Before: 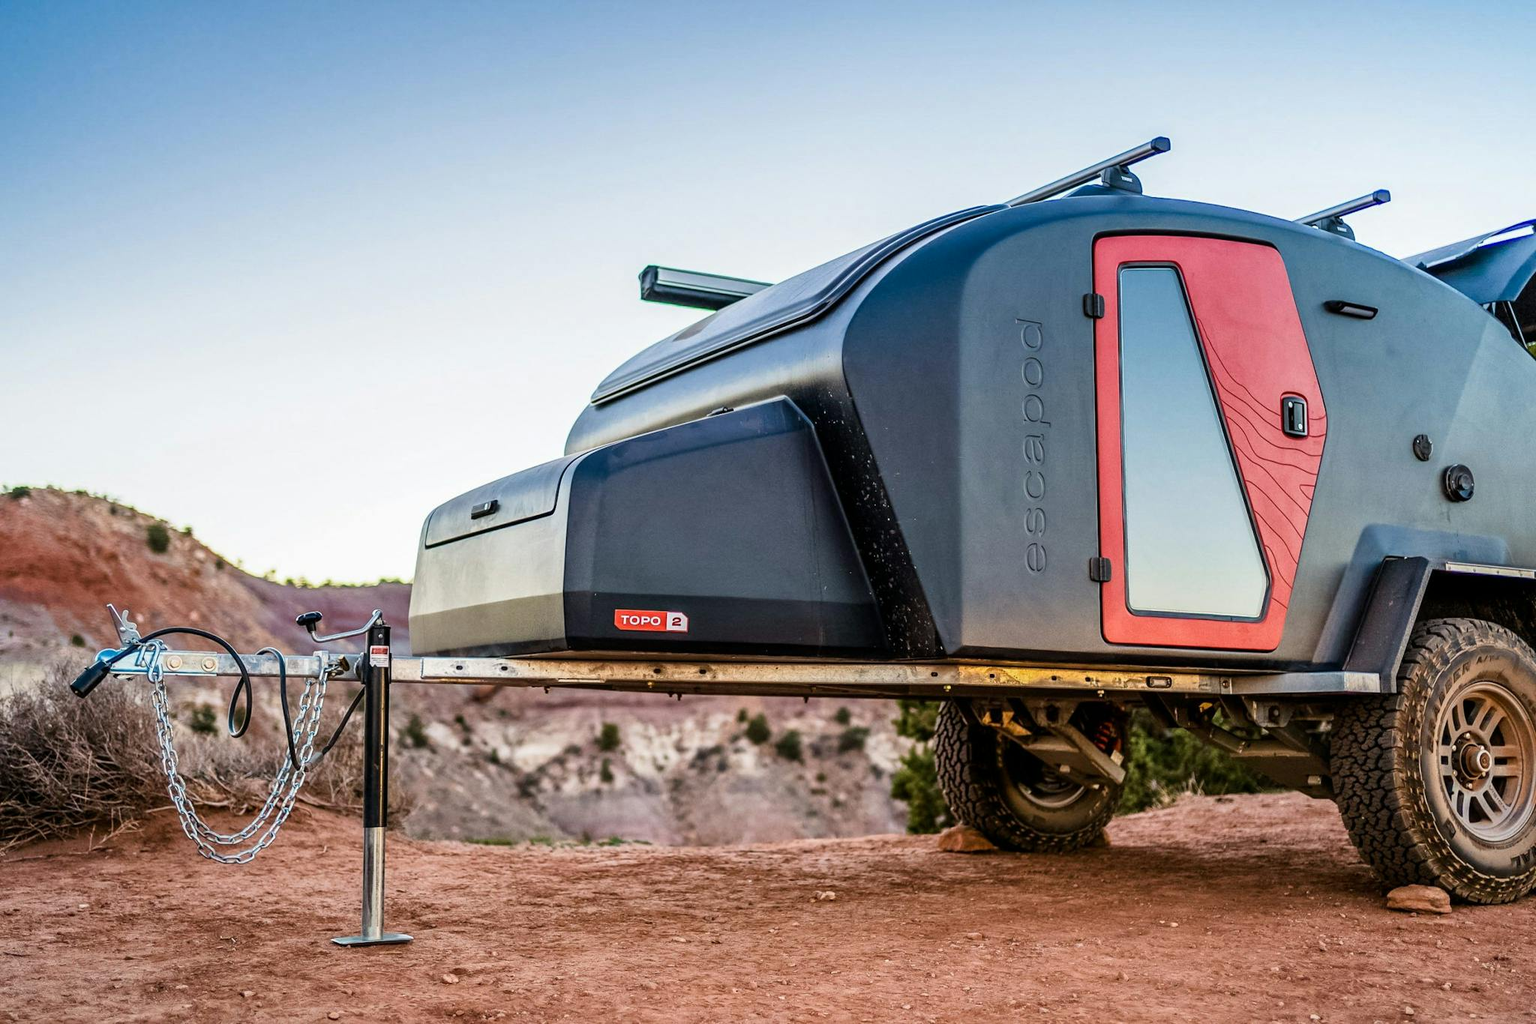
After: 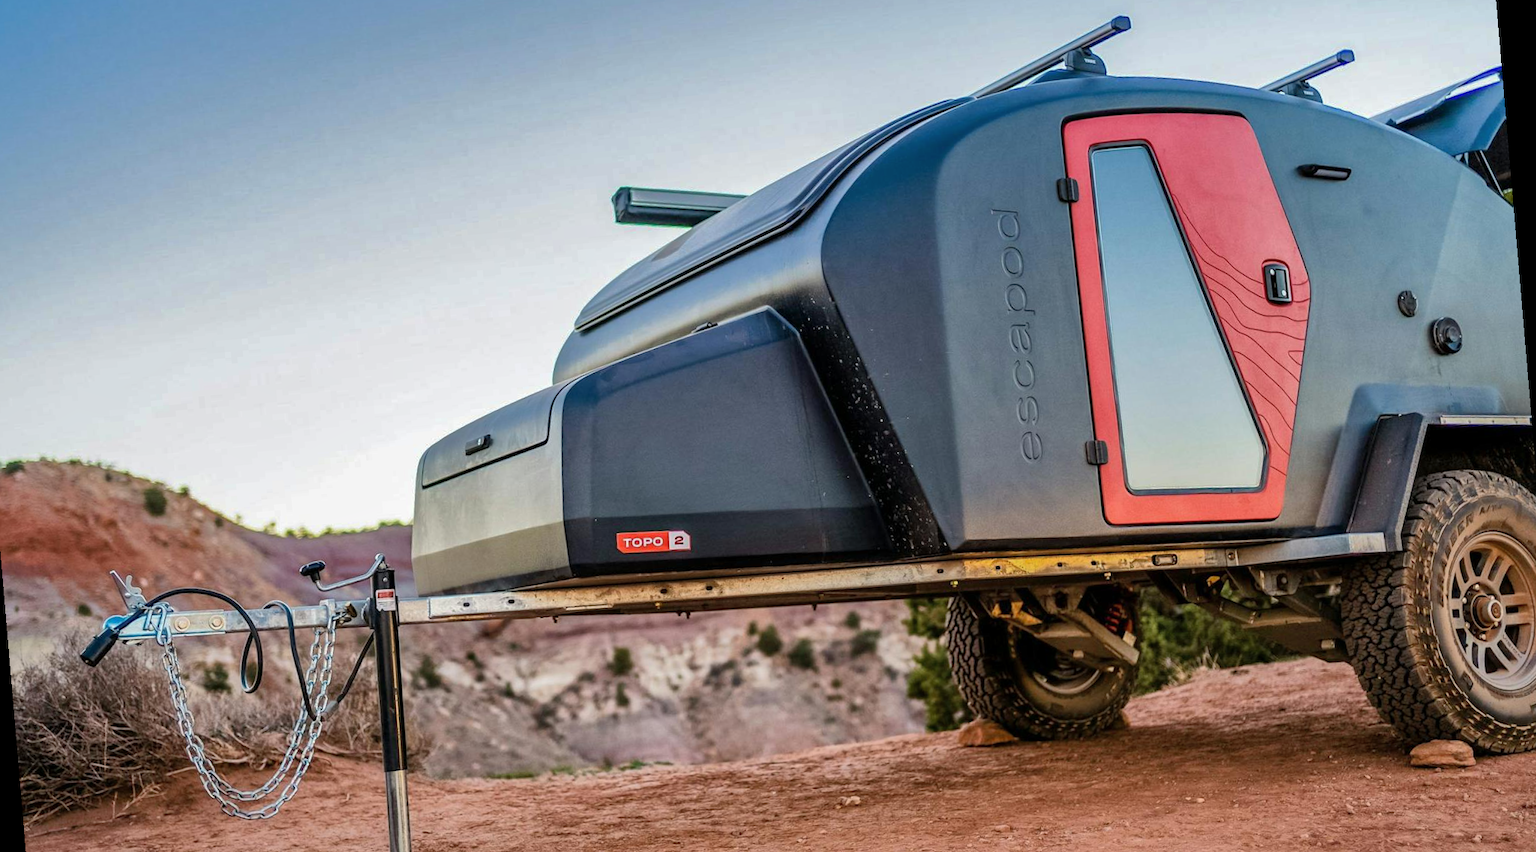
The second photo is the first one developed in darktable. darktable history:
rotate and perspective: rotation -4.86°, automatic cropping off
crop and rotate: left 2.991%, top 13.302%, right 1.981%, bottom 12.636%
shadows and highlights: shadows 40, highlights -60
